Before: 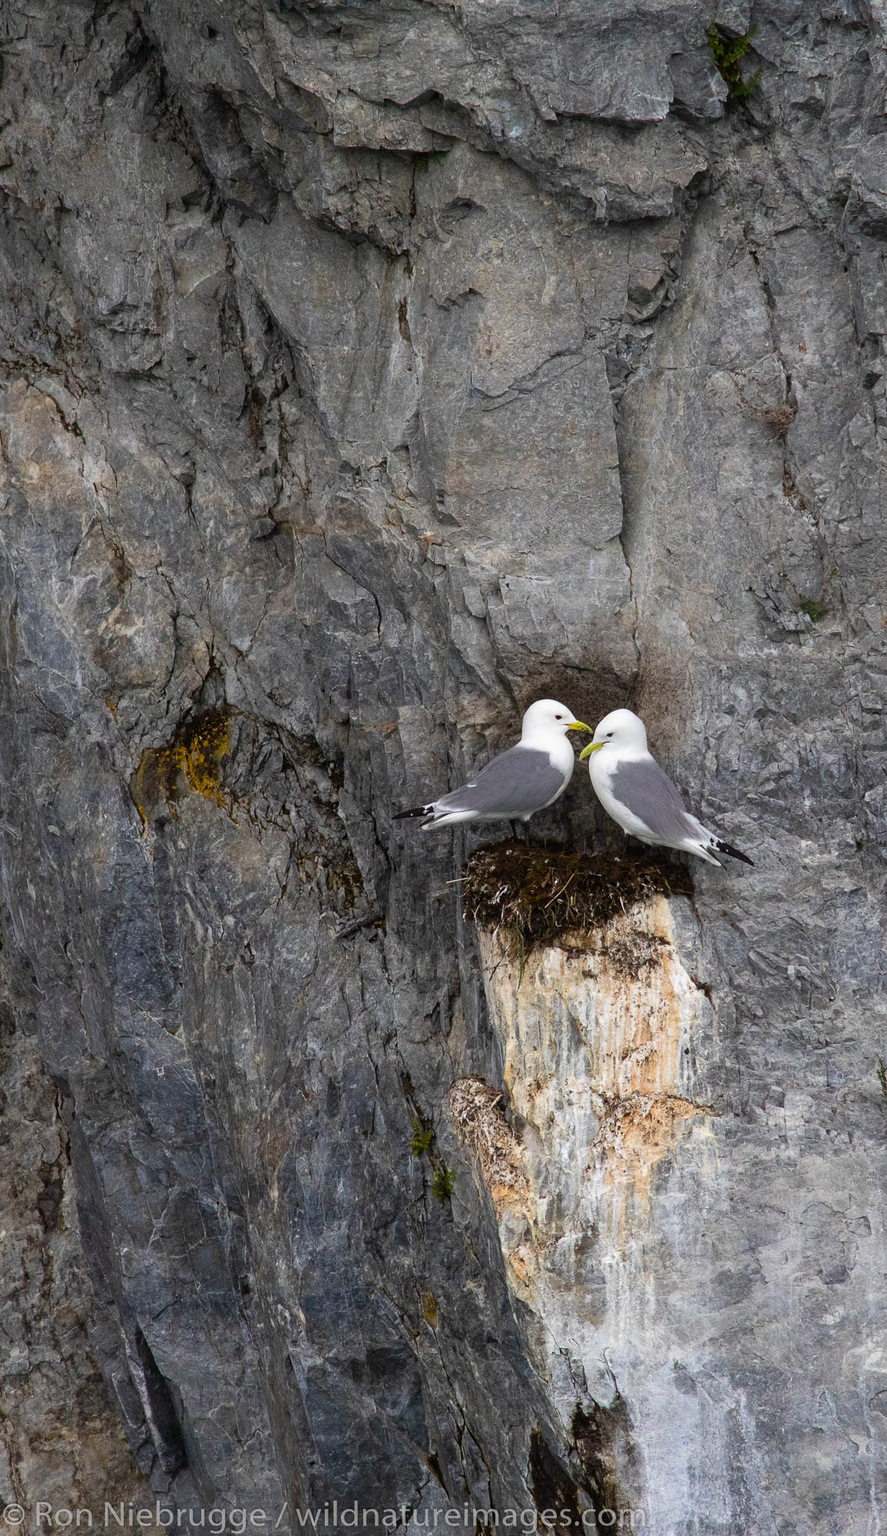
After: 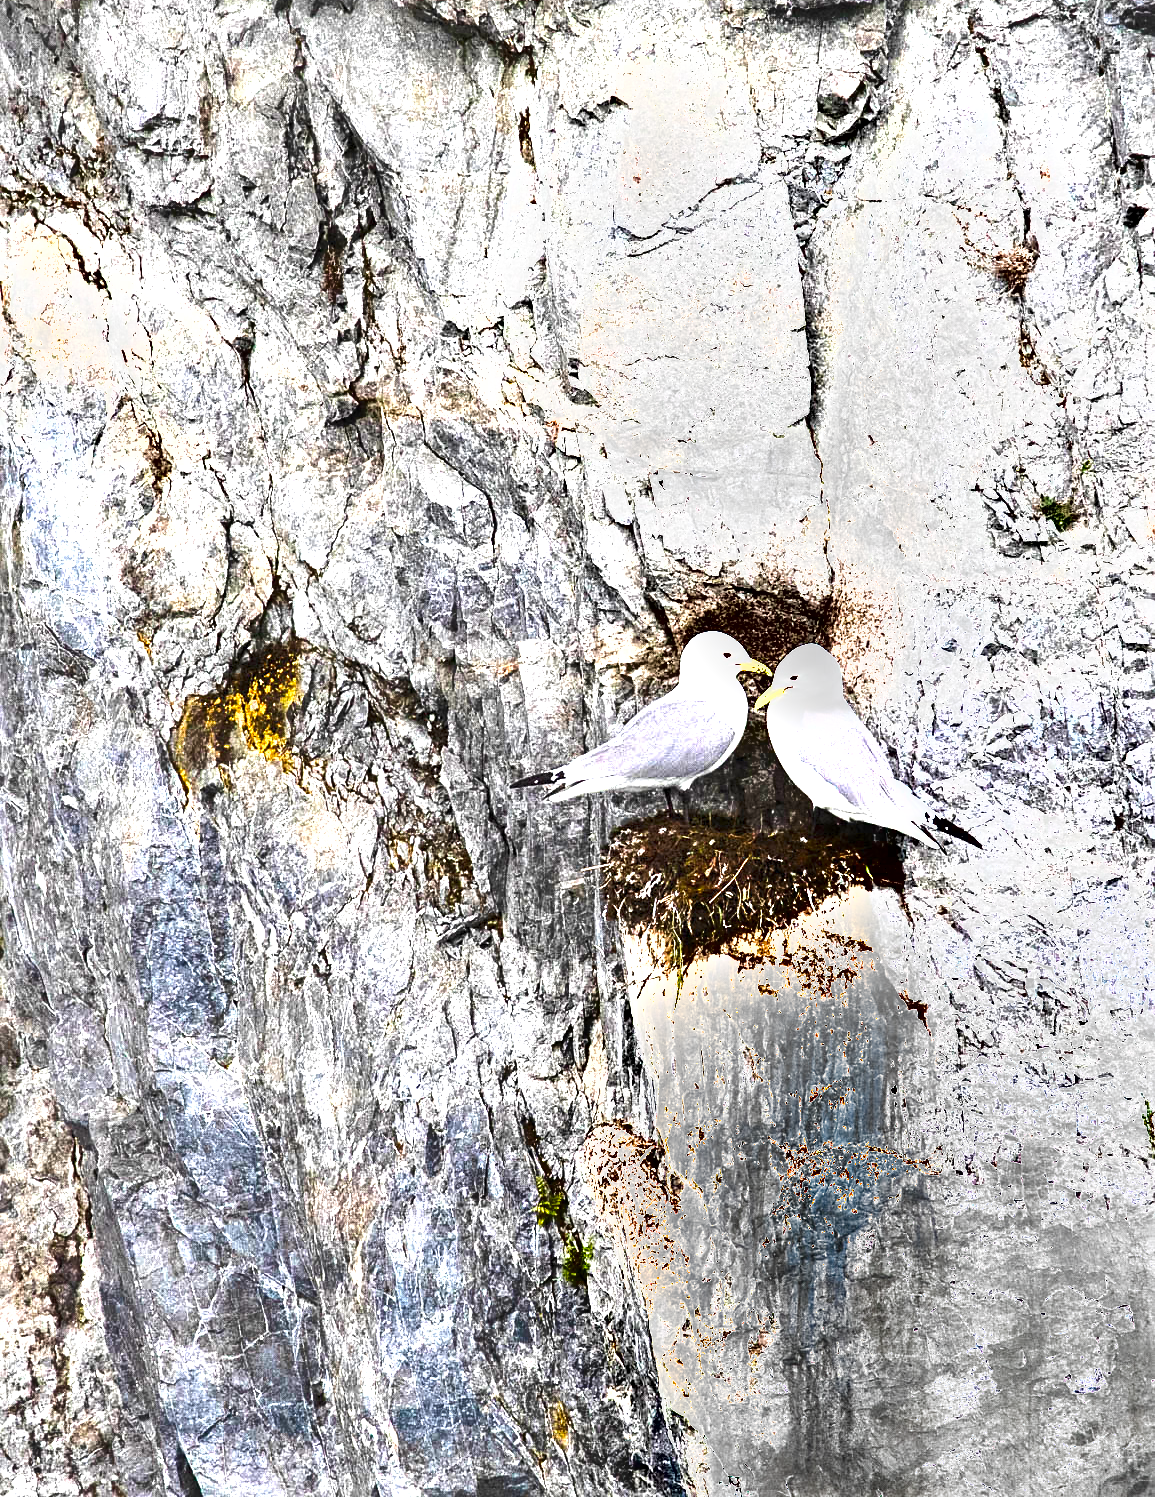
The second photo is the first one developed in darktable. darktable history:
shadows and highlights: soften with gaussian
crop: top 13.995%, bottom 11.116%
exposure: black level correction 0, exposure 2.428 EV, compensate highlight preservation false
tone equalizer: -8 EV -0.446 EV, -7 EV -0.412 EV, -6 EV -0.311 EV, -5 EV -0.24 EV, -3 EV 0.188 EV, -2 EV 0.311 EV, -1 EV 0.375 EV, +0 EV 0.445 EV
local contrast: mode bilateral grid, contrast 20, coarseness 51, detail 120%, midtone range 0.2
levels: black 0.092%
sharpen: radius 2.483, amount 0.337
